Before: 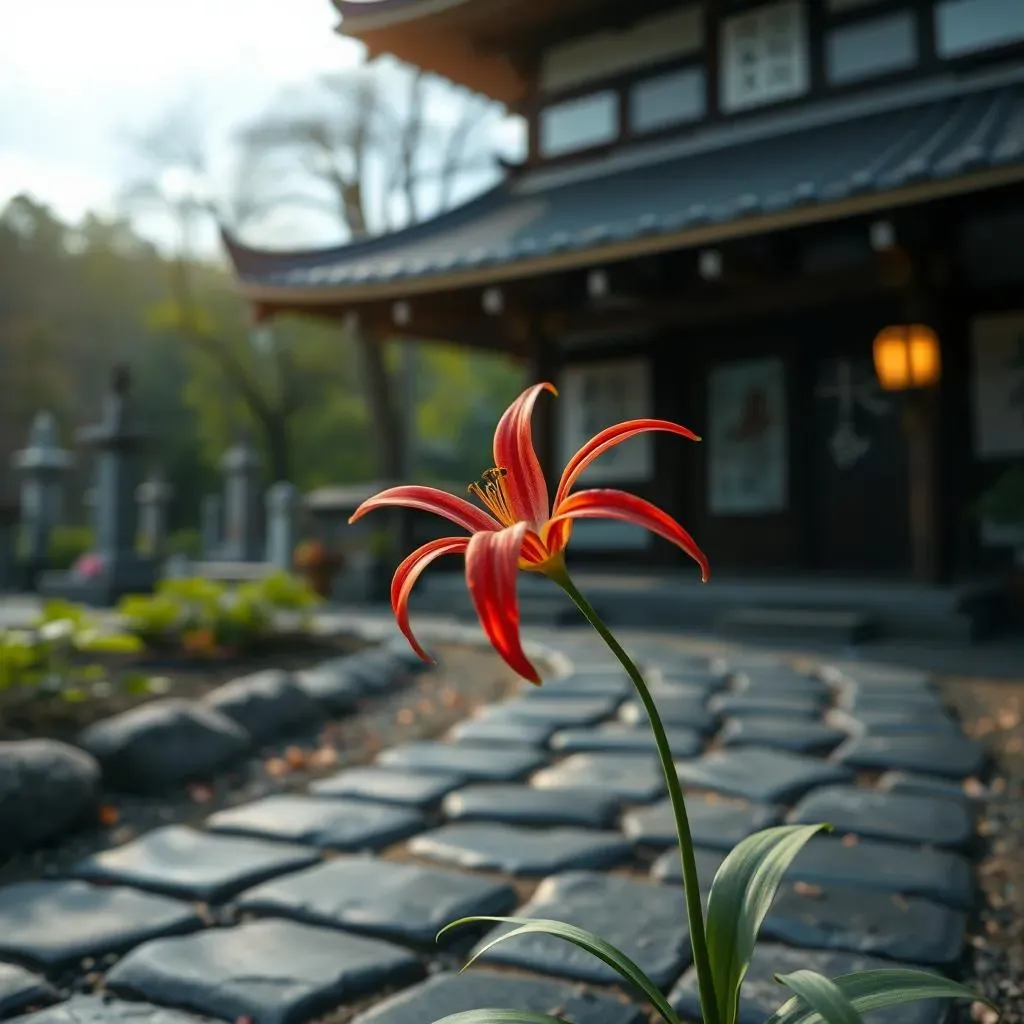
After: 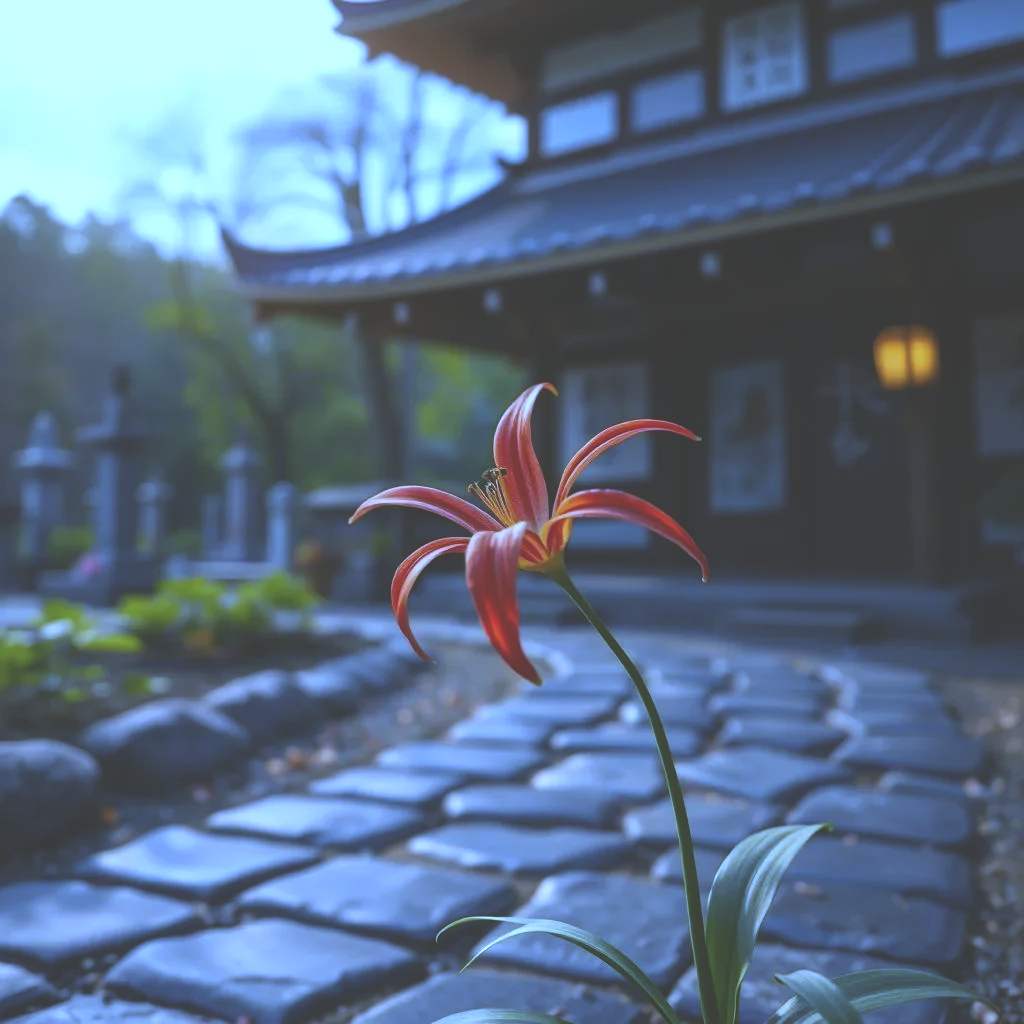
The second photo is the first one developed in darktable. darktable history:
white balance: red 0.766, blue 1.537
exposure: black level correction -0.041, exposure 0.064 EV, compensate highlight preservation false
